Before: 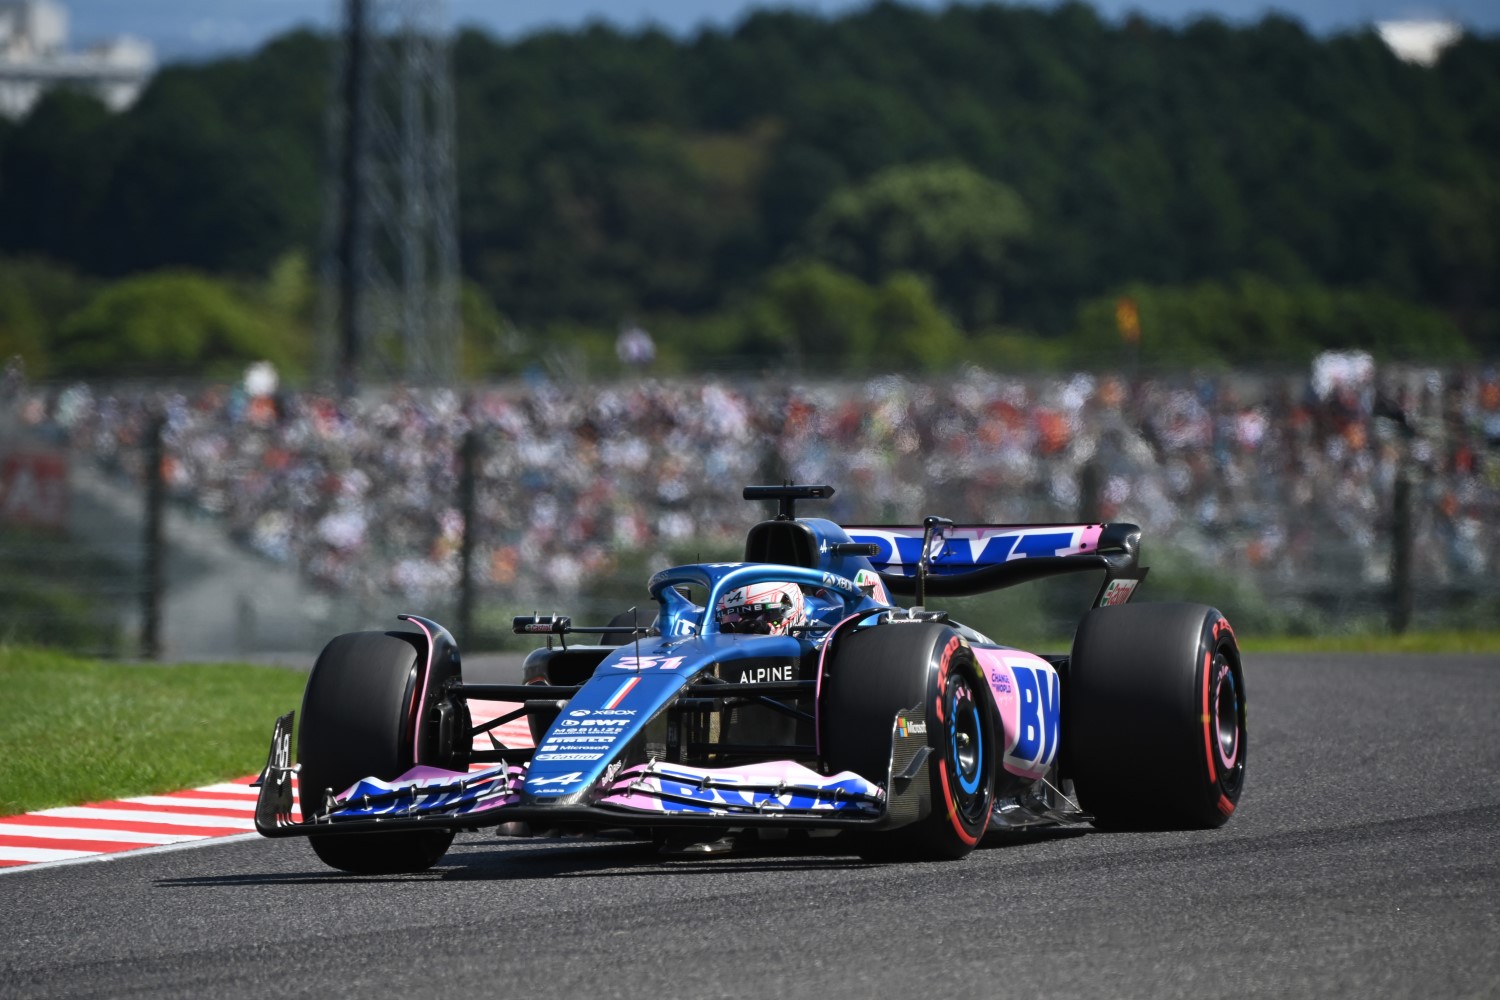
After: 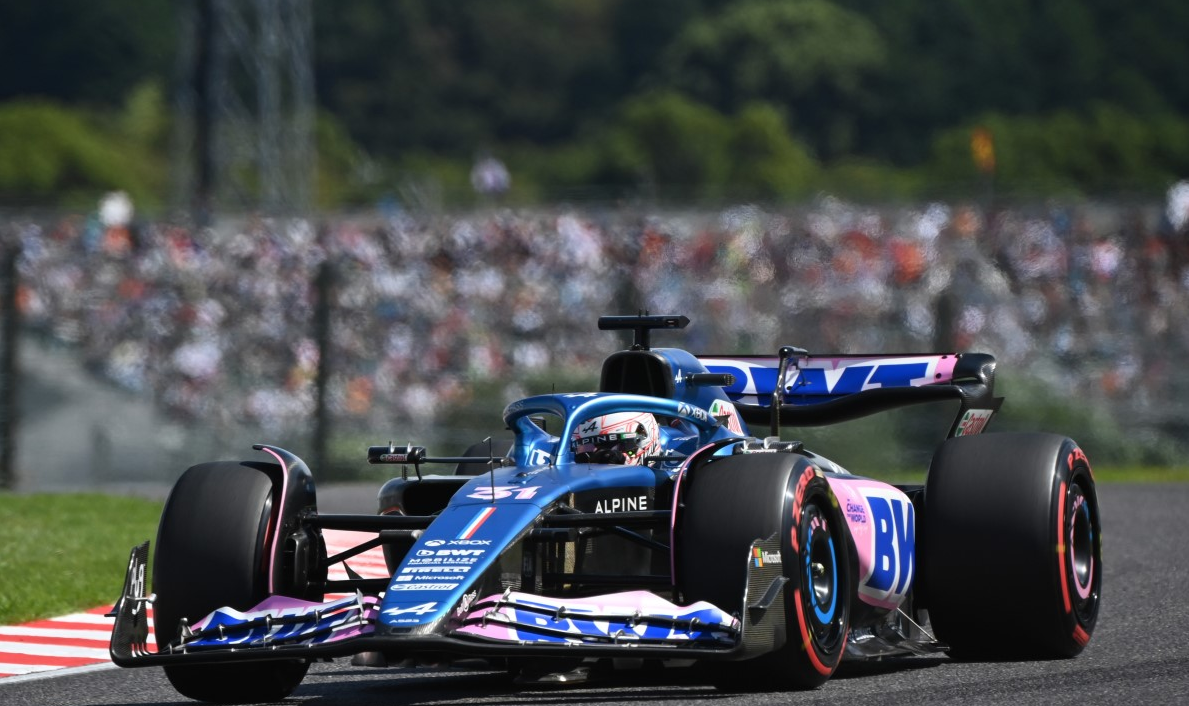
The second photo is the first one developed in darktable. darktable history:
crop: left 9.689%, top 17.056%, right 10.985%, bottom 12.336%
